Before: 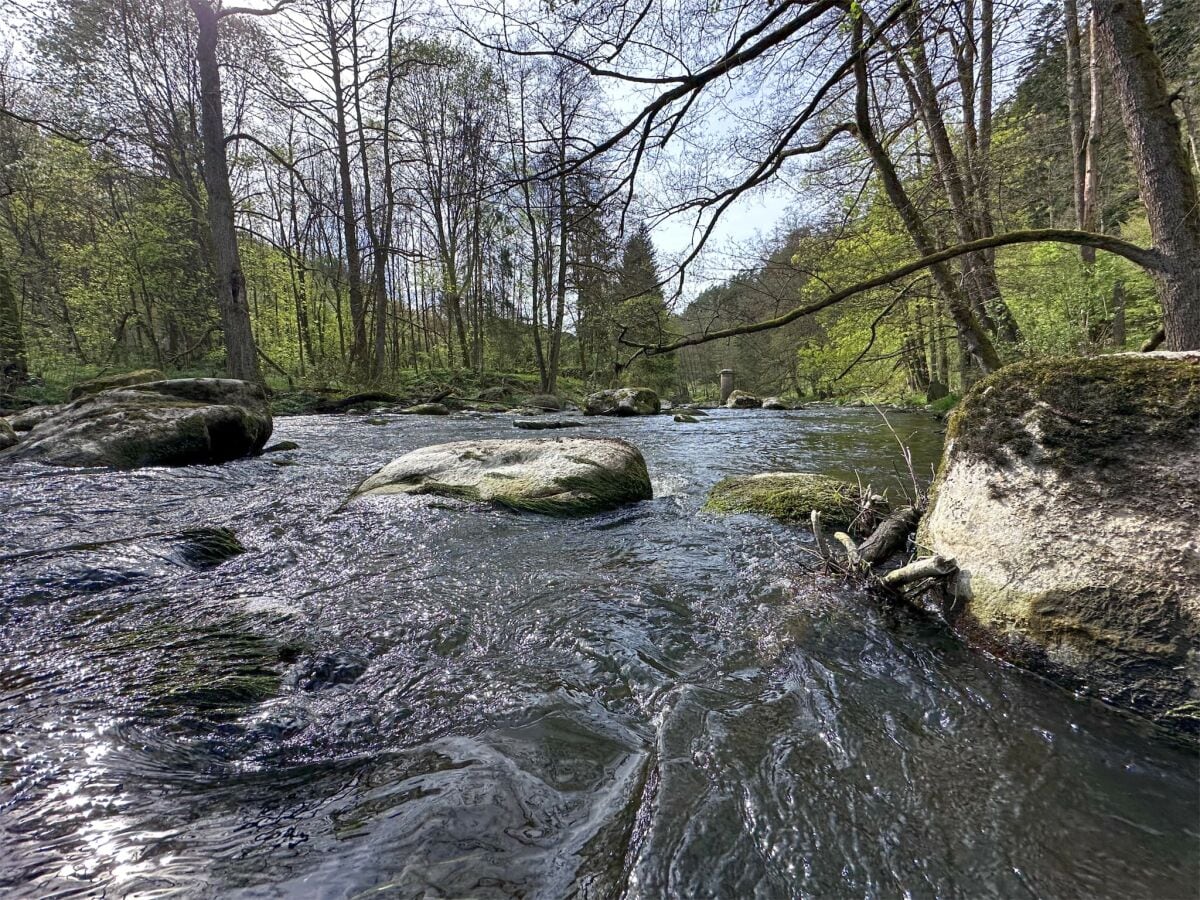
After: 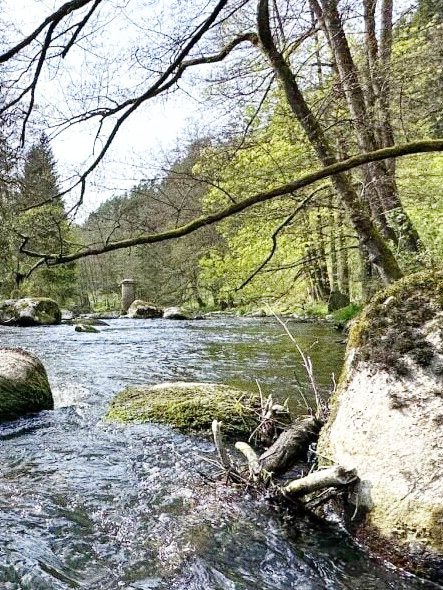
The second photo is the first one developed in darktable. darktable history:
grain: coarseness 0.09 ISO, strength 40%
crop and rotate: left 49.936%, top 10.094%, right 13.136%, bottom 24.256%
base curve: curves: ch0 [(0, 0) (0.008, 0.007) (0.022, 0.029) (0.048, 0.089) (0.092, 0.197) (0.191, 0.399) (0.275, 0.534) (0.357, 0.65) (0.477, 0.78) (0.542, 0.833) (0.799, 0.973) (1, 1)], preserve colors none
